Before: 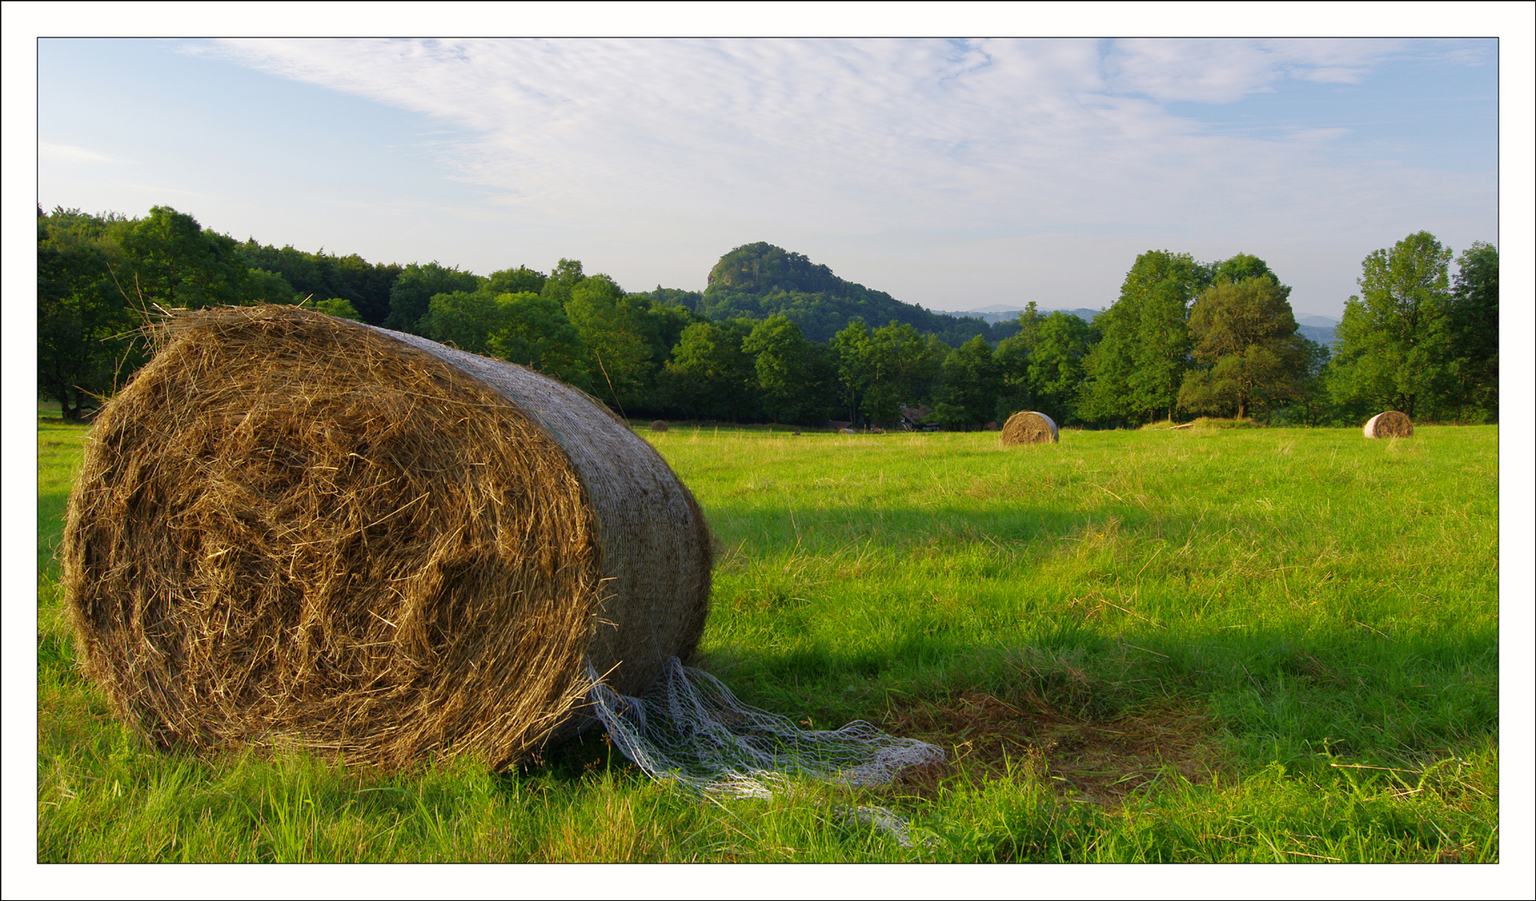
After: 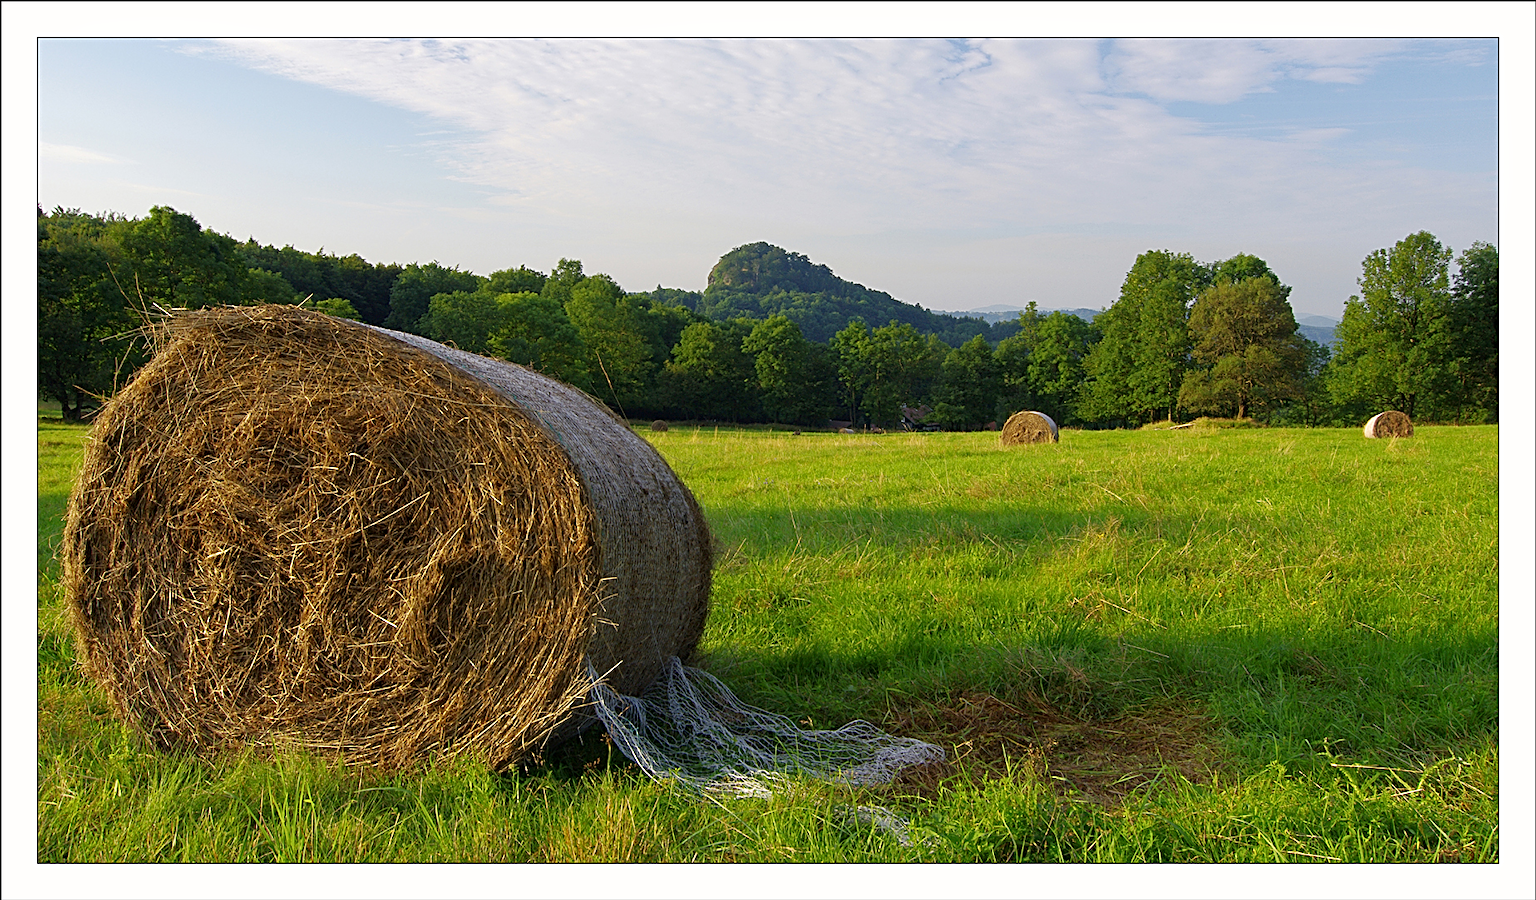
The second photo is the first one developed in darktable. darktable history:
local contrast: mode bilateral grid, contrast 15, coarseness 36, detail 105%, midtone range 0.2
sharpen: radius 2.584, amount 0.688
